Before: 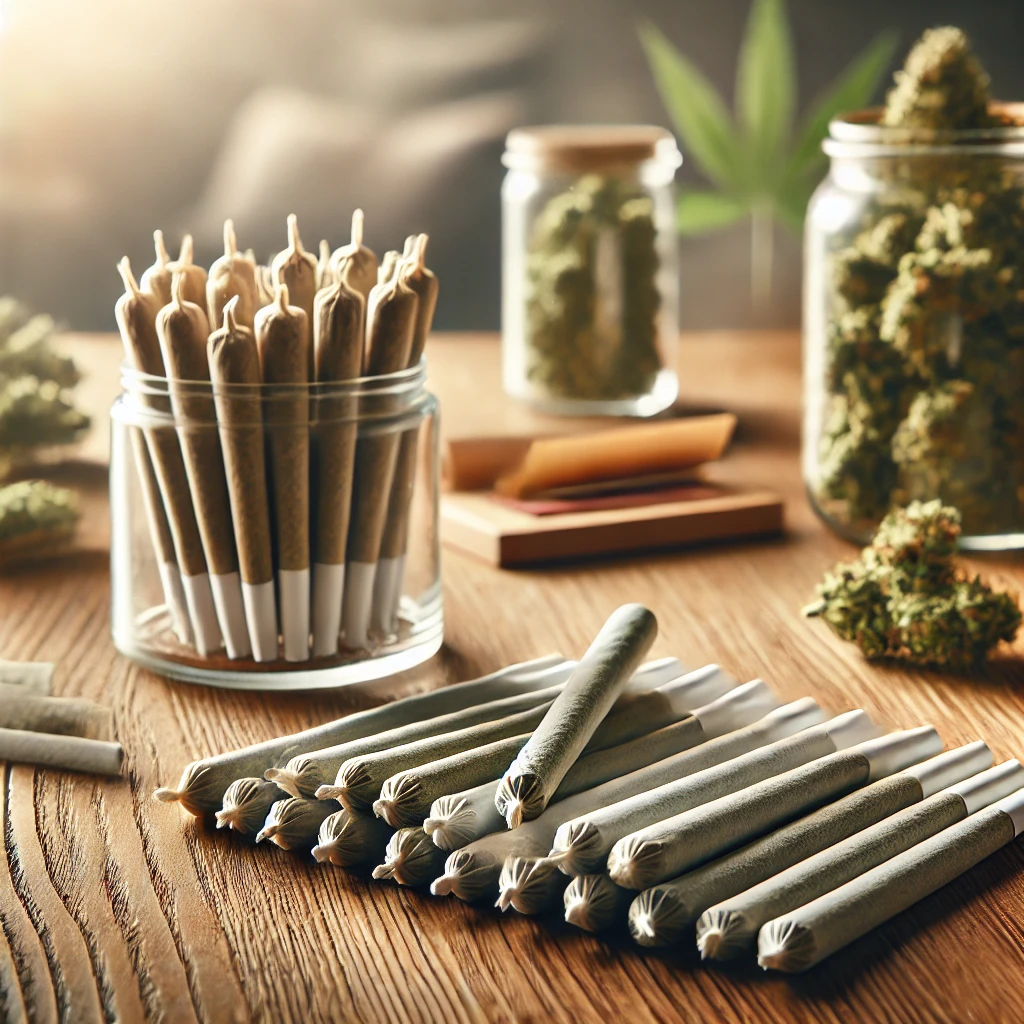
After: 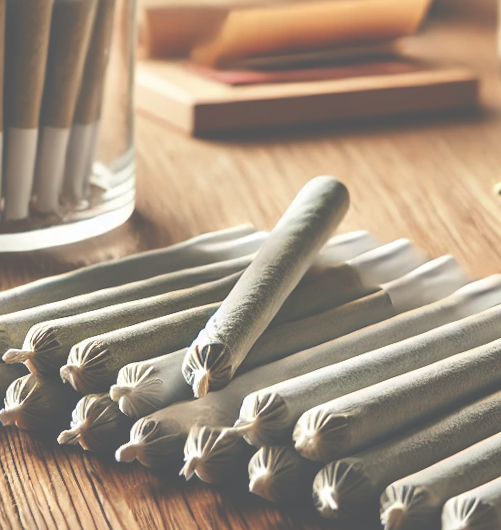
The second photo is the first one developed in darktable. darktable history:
exposure: black level correction -0.087, compensate highlight preservation false
rotate and perspective: rotation 1.57°, crop left 0.018, crop right 0.982, crop top 0.039, crop bottom 0.961
crop: left 29.672%, top 41.786%, right 20.851%, bottom 3.487%
